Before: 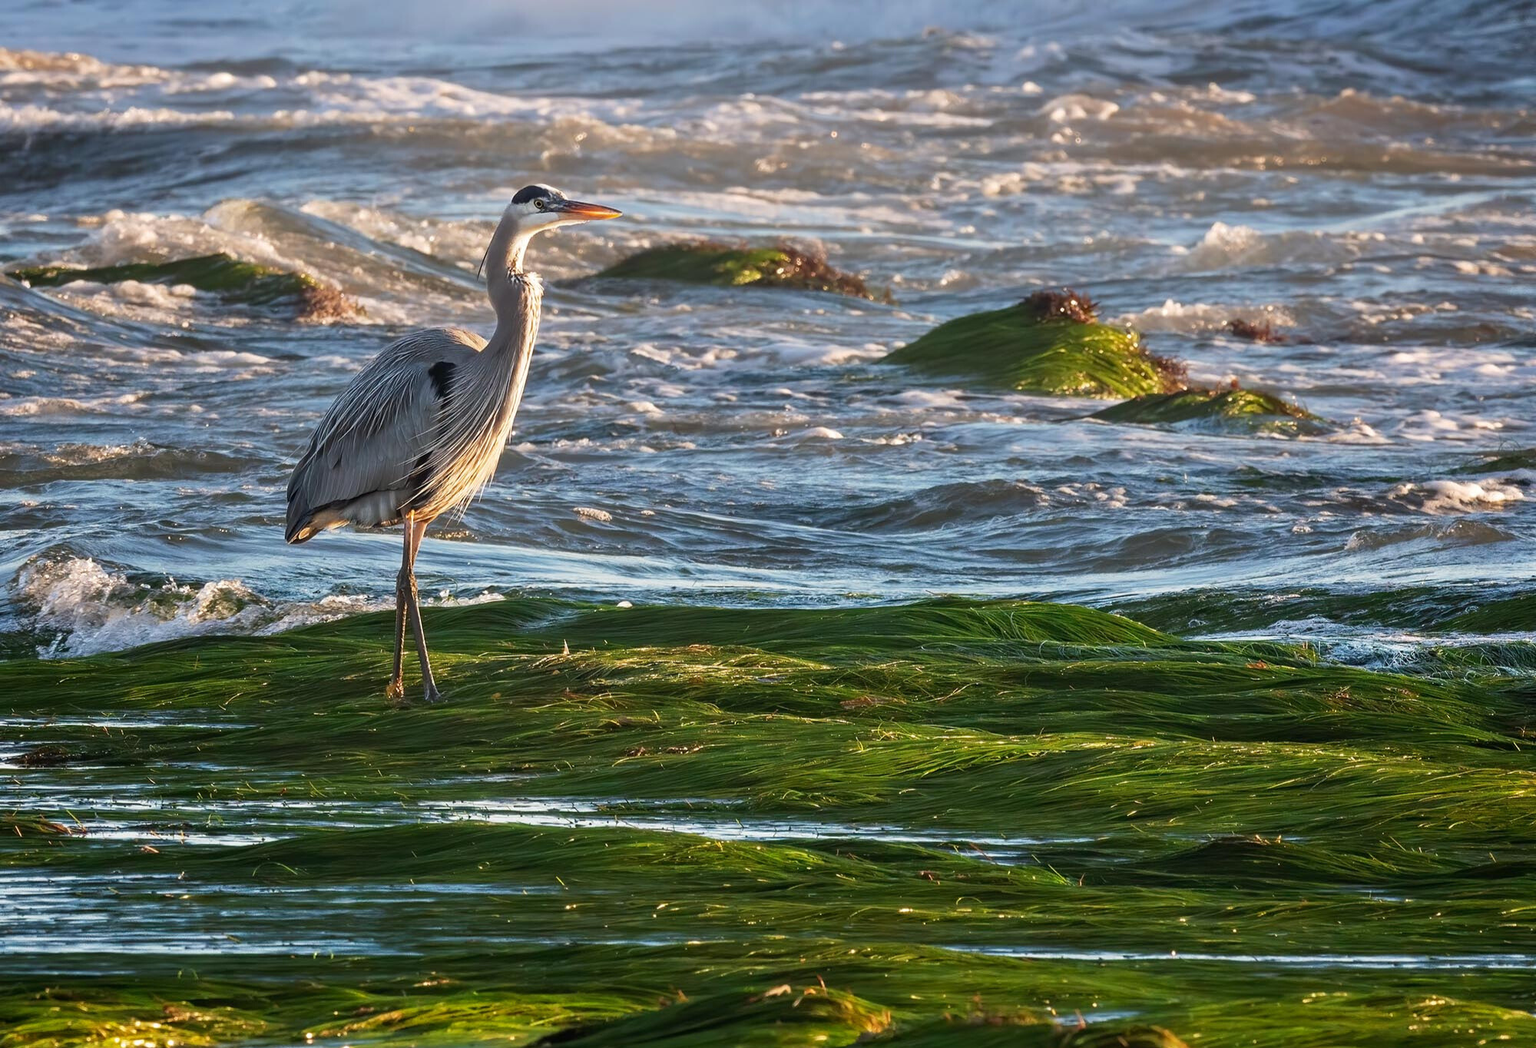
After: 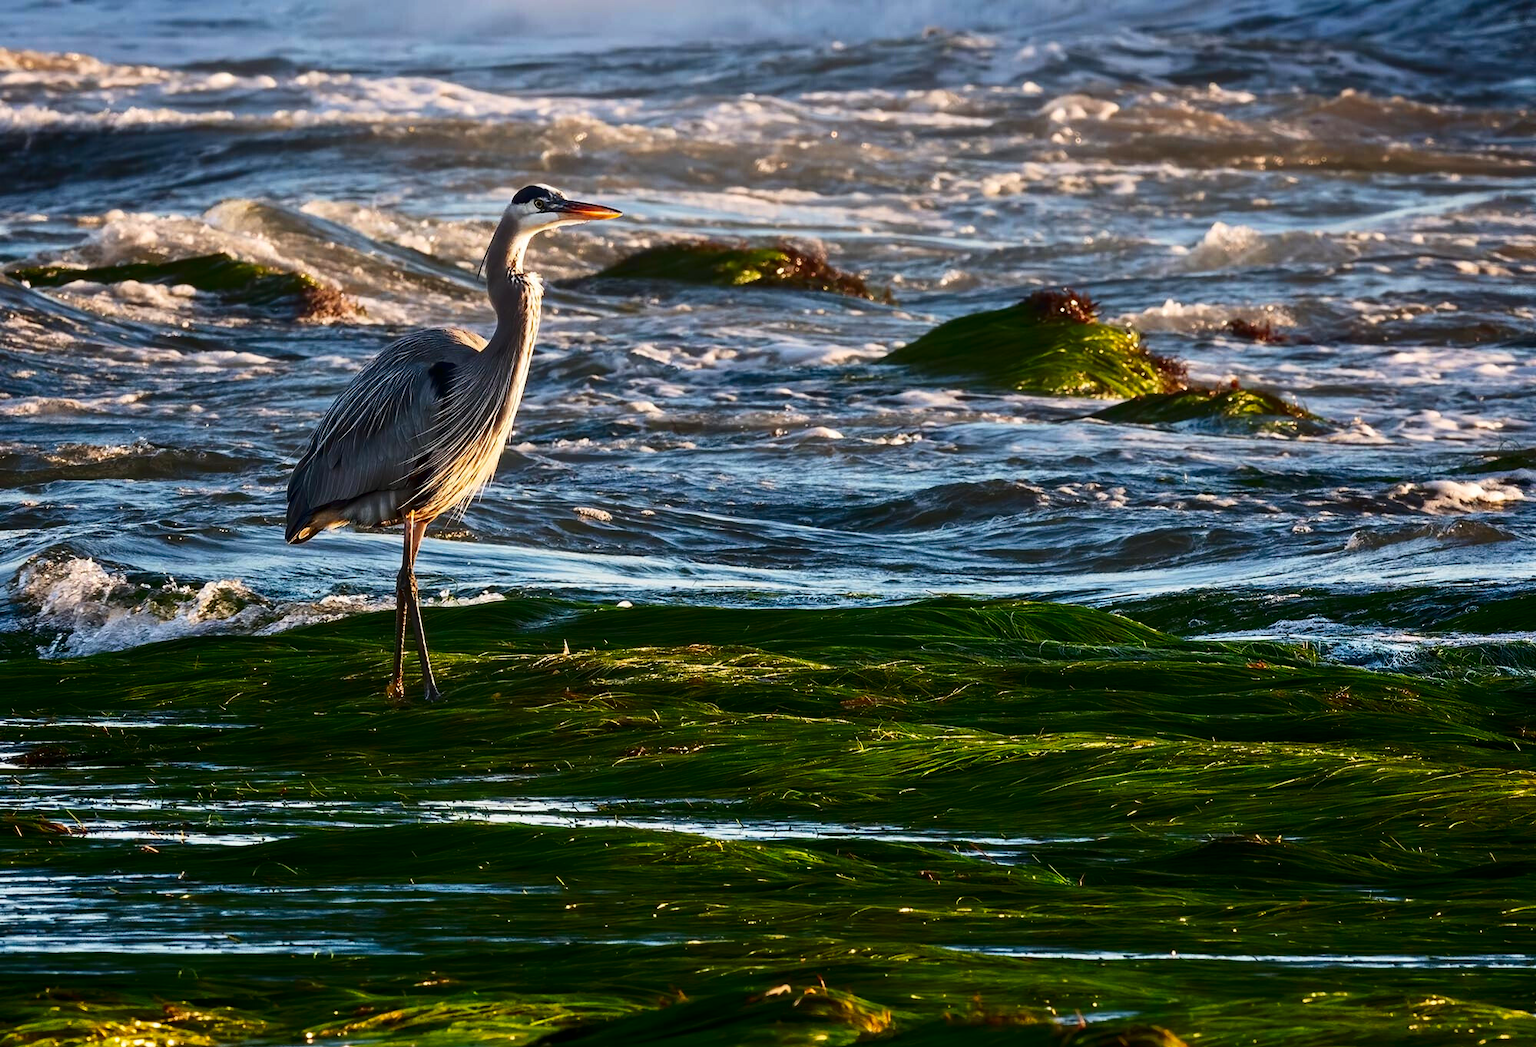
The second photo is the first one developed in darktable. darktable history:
contrast brightness saturation: contrast 0.223, brightness -0.184, saturation 0.237
